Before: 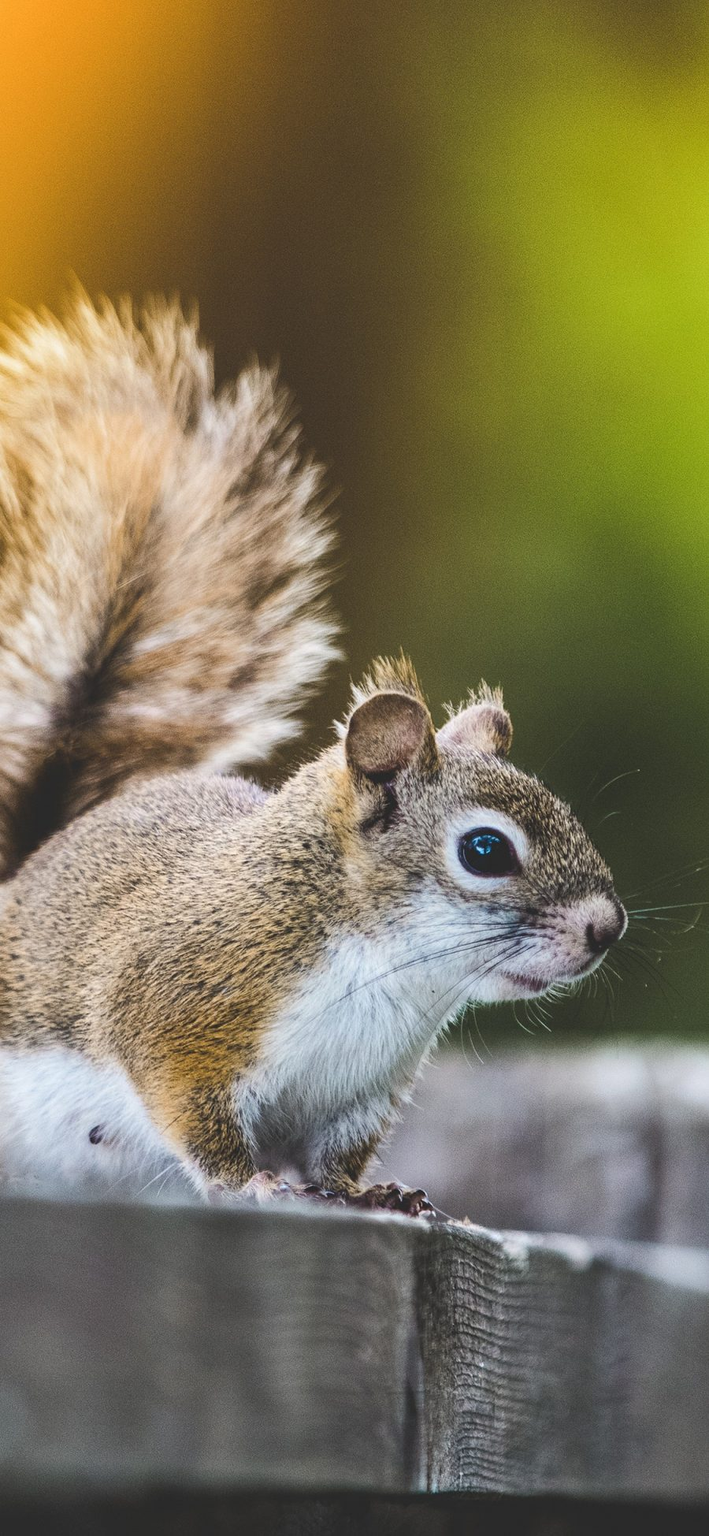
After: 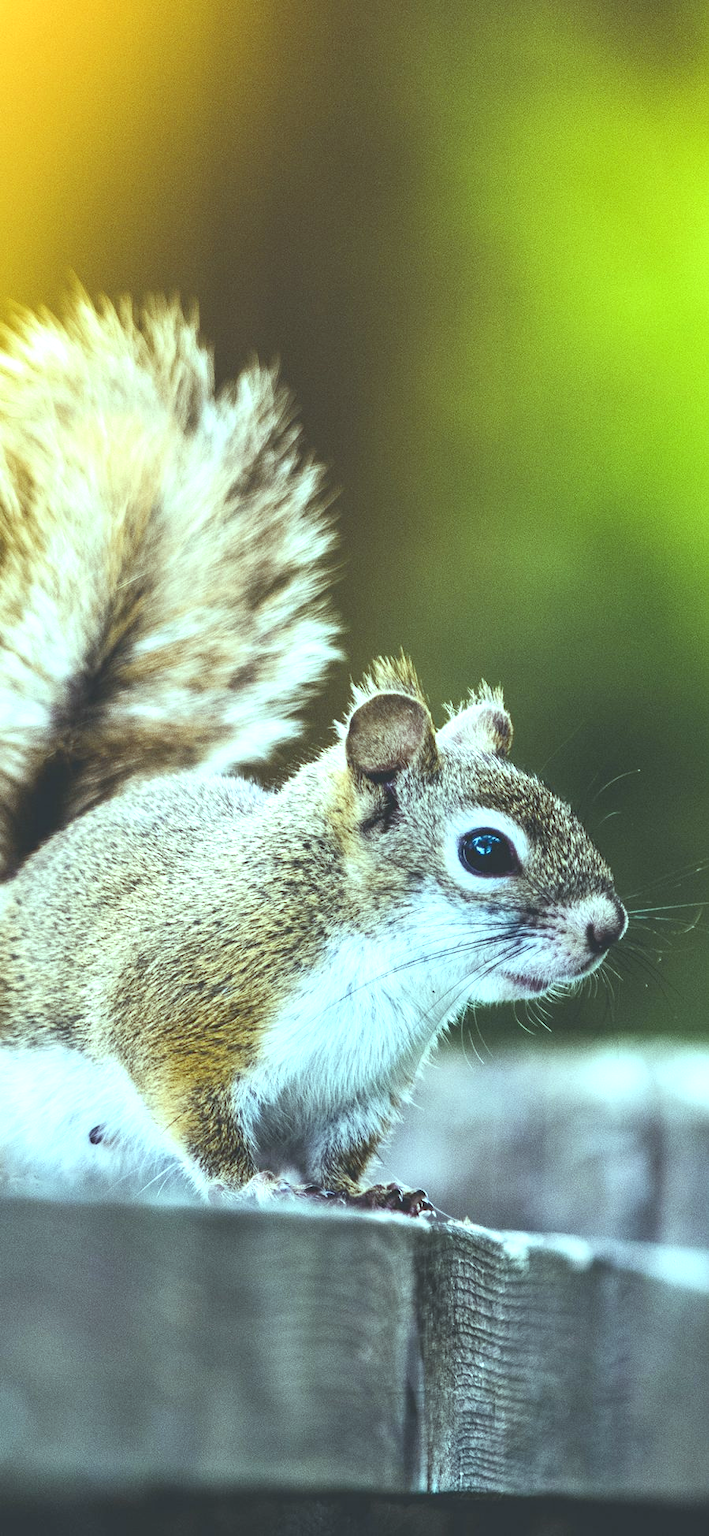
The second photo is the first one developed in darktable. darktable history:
exposure: exposure 0.564 EV, compensate highlight preservation false
color balance: mode lift, gamma, gain (sRGB), lift [0.997, 0.979, 1.021, 1.011], gamma [1, 1.084, 0.916, 0.998], gain [1, 0.87, 1.13, 1.101], contrast 4.55%, contrast fulcrum 38.24%, output saturation 104.09%
